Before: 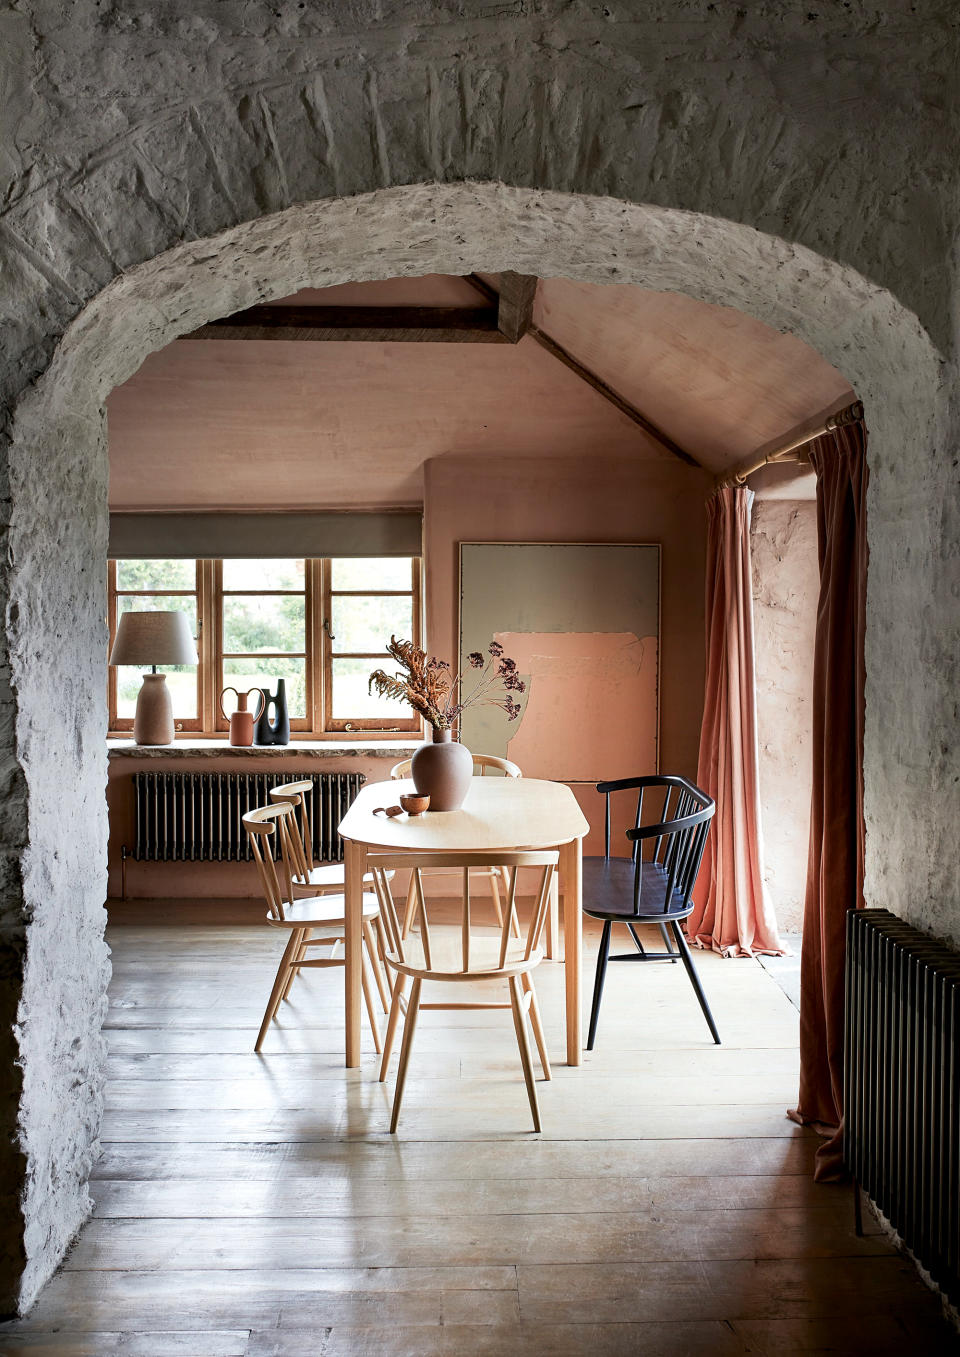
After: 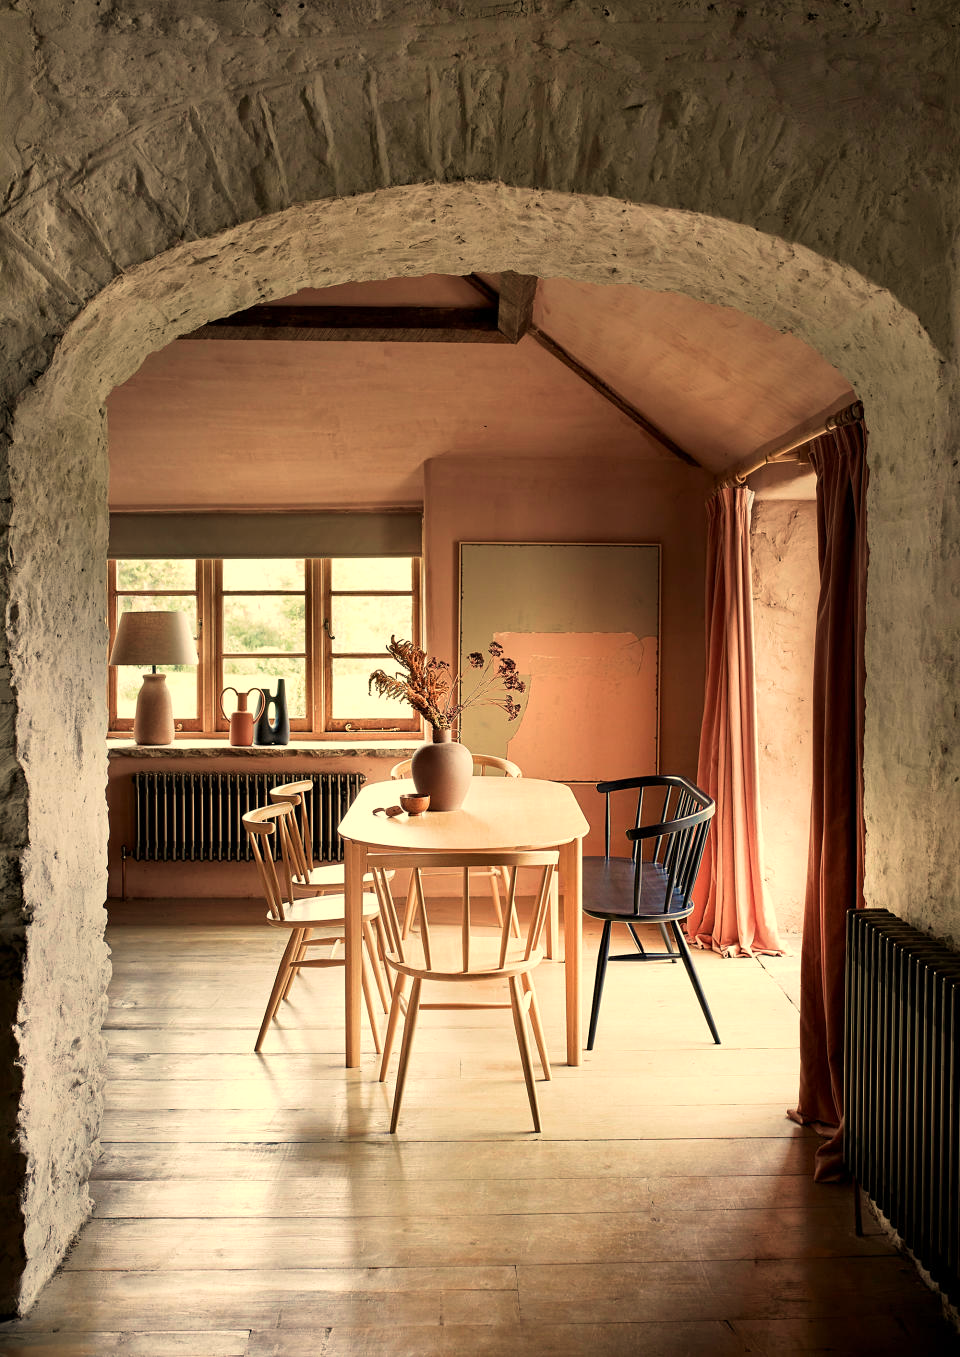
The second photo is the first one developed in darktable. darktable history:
velvia: on, module defaults
white balance: red 1.138, green 0.996, blue 0.812
